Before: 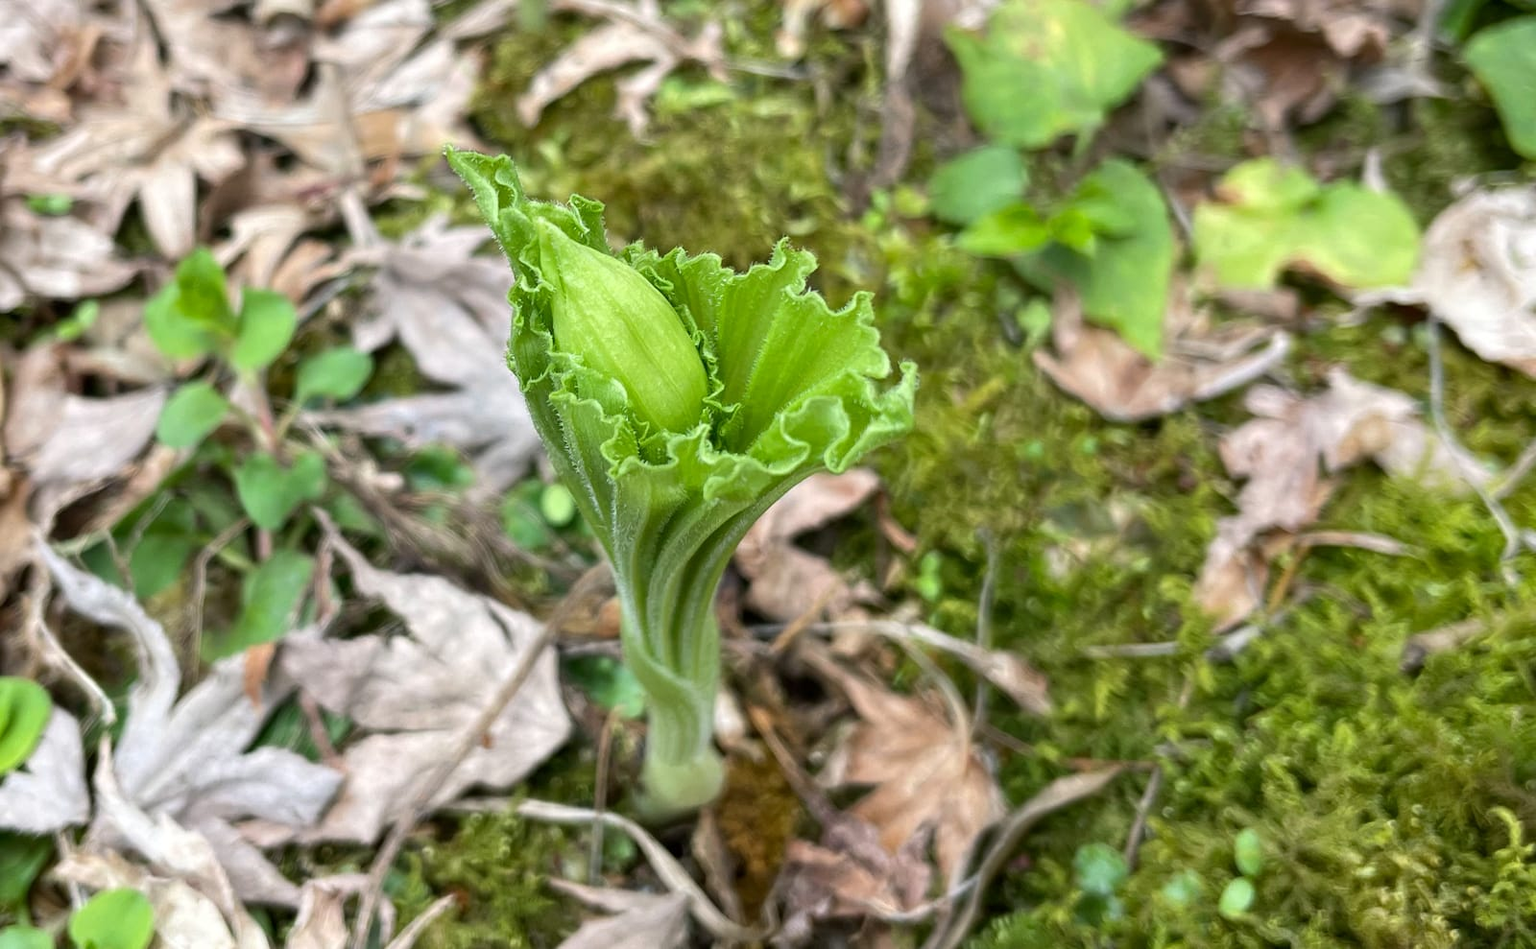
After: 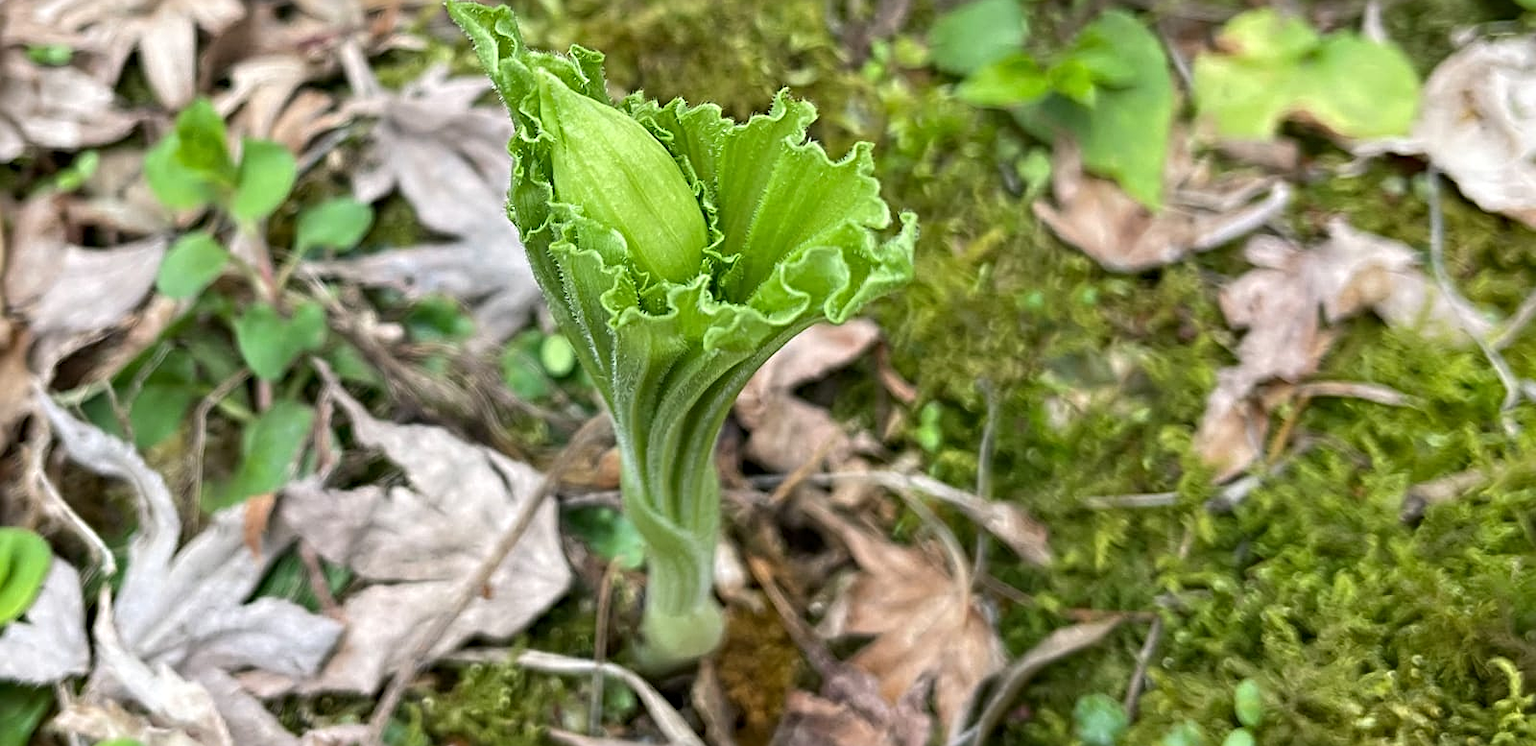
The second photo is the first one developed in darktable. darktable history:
sharpen: radius 4
crop and rotate: top 15.774%, bottom 5.506%
